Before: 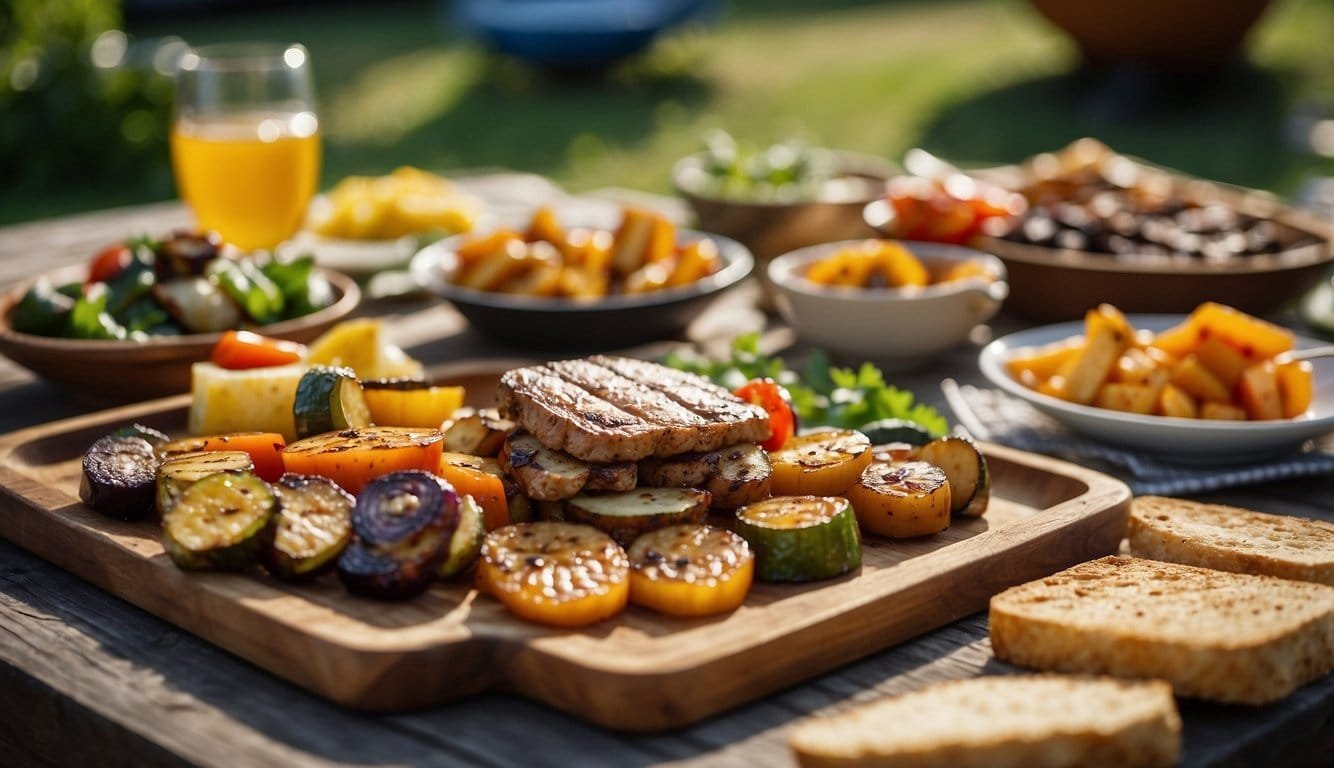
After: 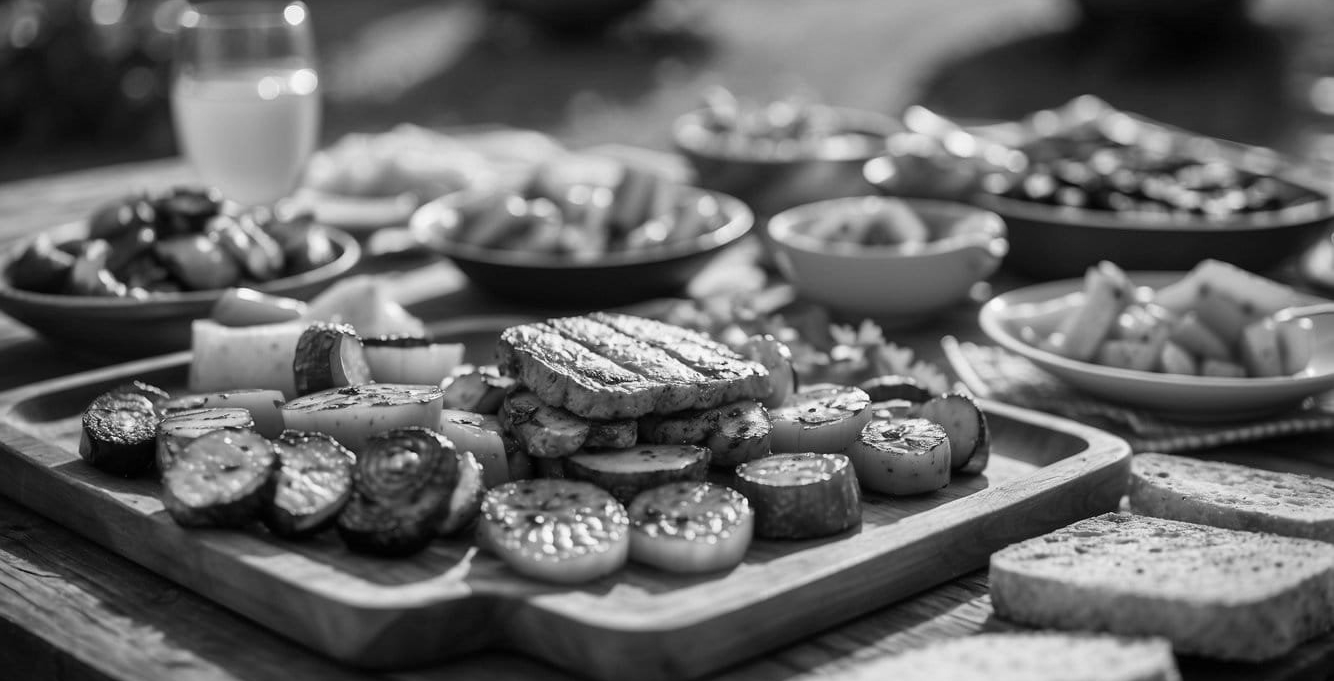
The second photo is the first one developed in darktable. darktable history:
monochrome: a 32, b 64, size 2.3
crop and rotate: top 5.609%, bottom 5.609%
